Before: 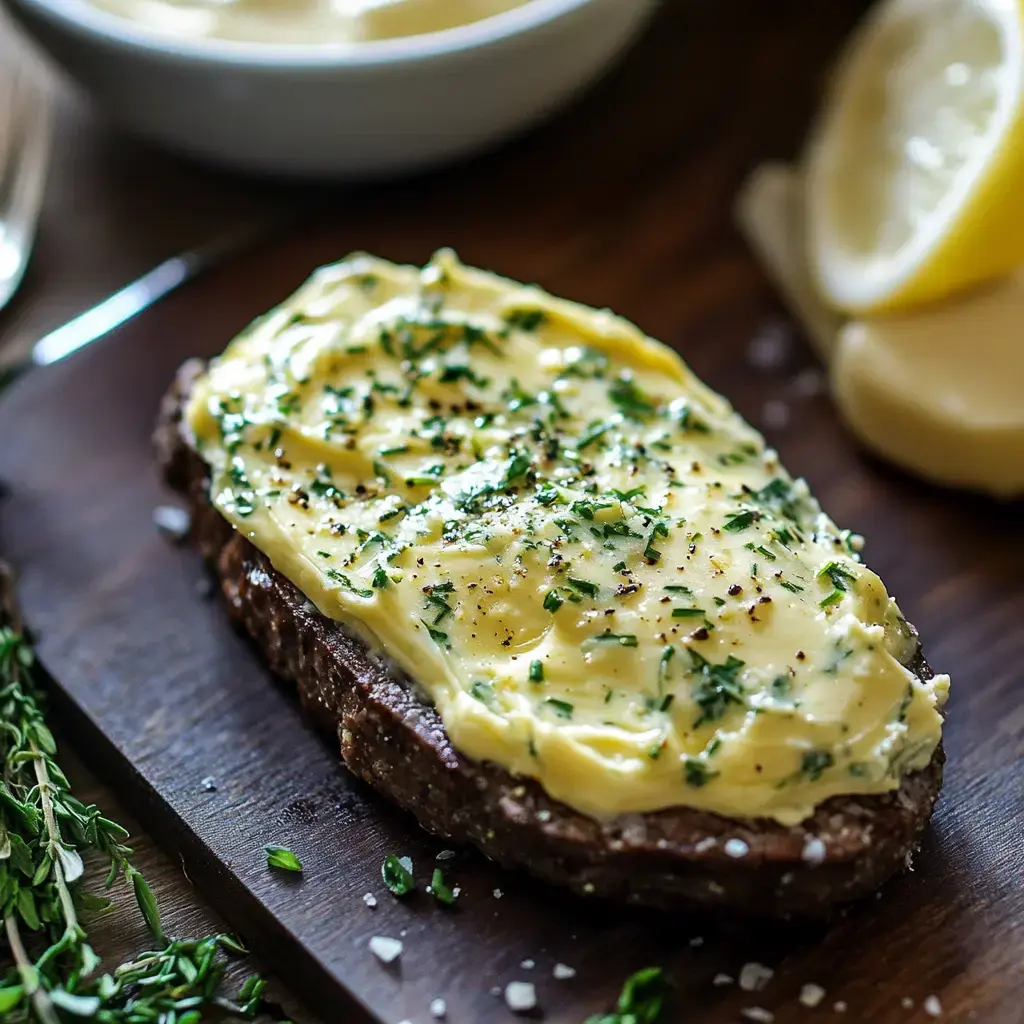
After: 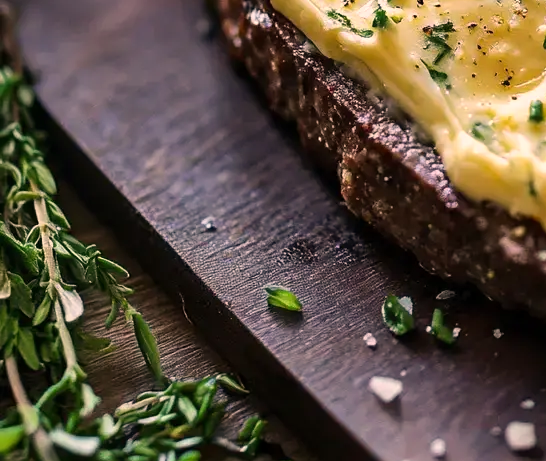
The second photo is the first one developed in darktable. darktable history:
white balance: red 1.045, blue 0.932
color correction: highlights a* 14.52, highlights b* 4.84
crop and rotate: top 54.778%, right 46.61%, bottom 0.159%
